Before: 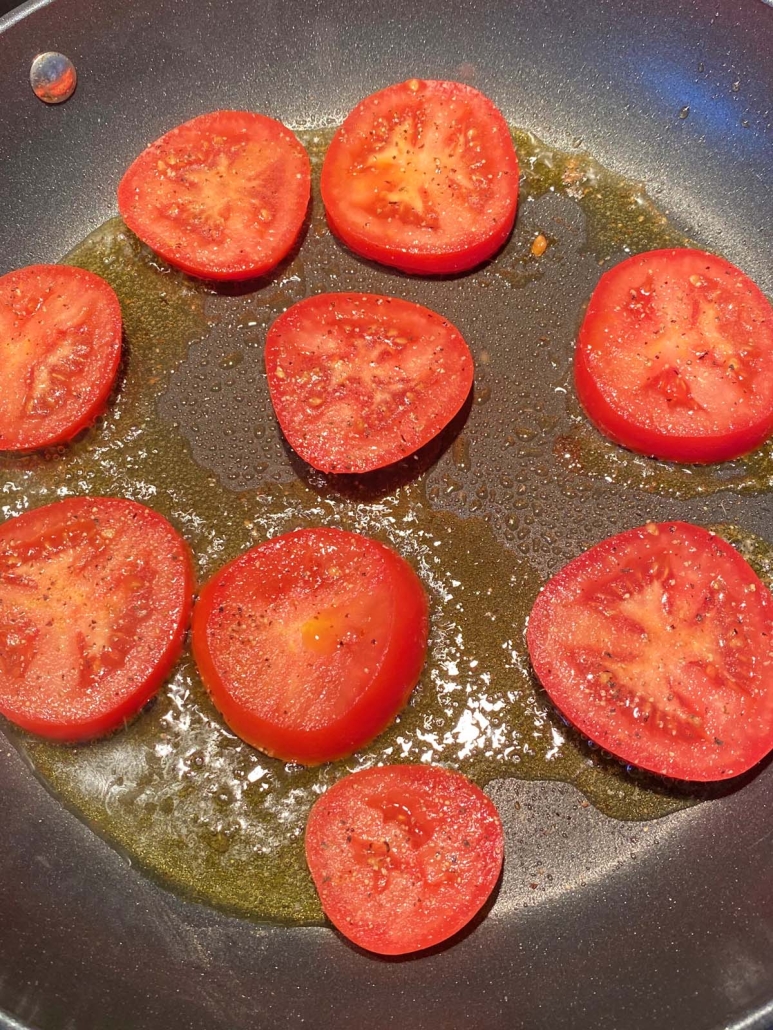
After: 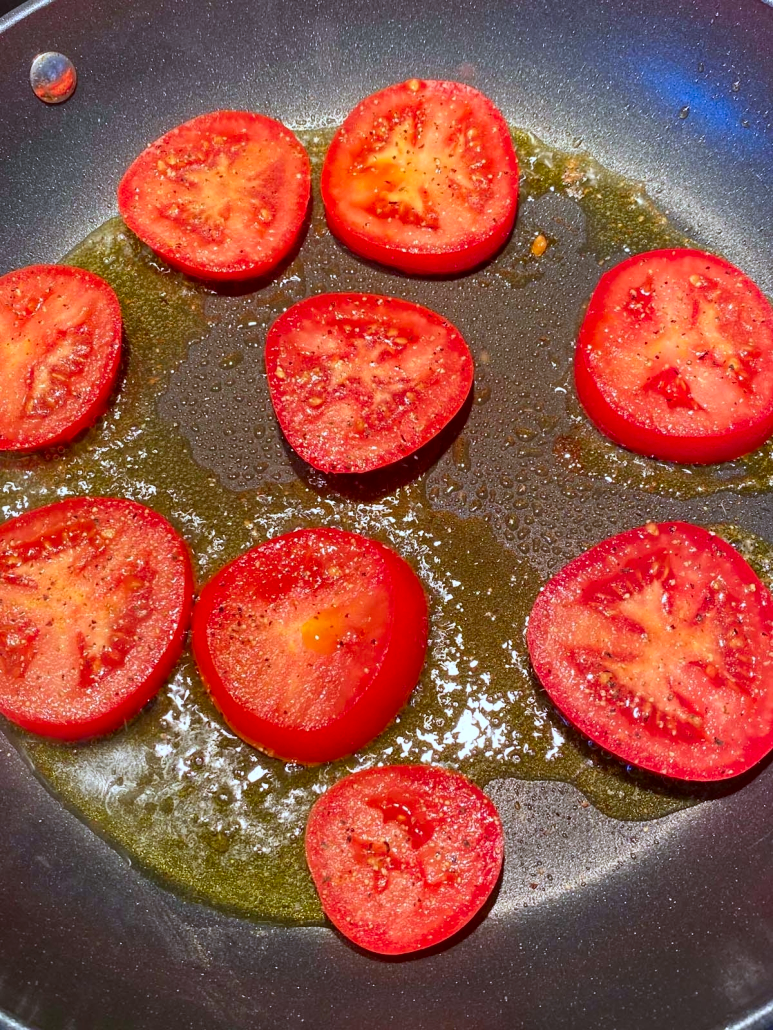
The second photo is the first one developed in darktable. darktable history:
contrast brightness saturation: contrast 0.16, saturation 0.32
white balance: red 0.931, blue 1.11
